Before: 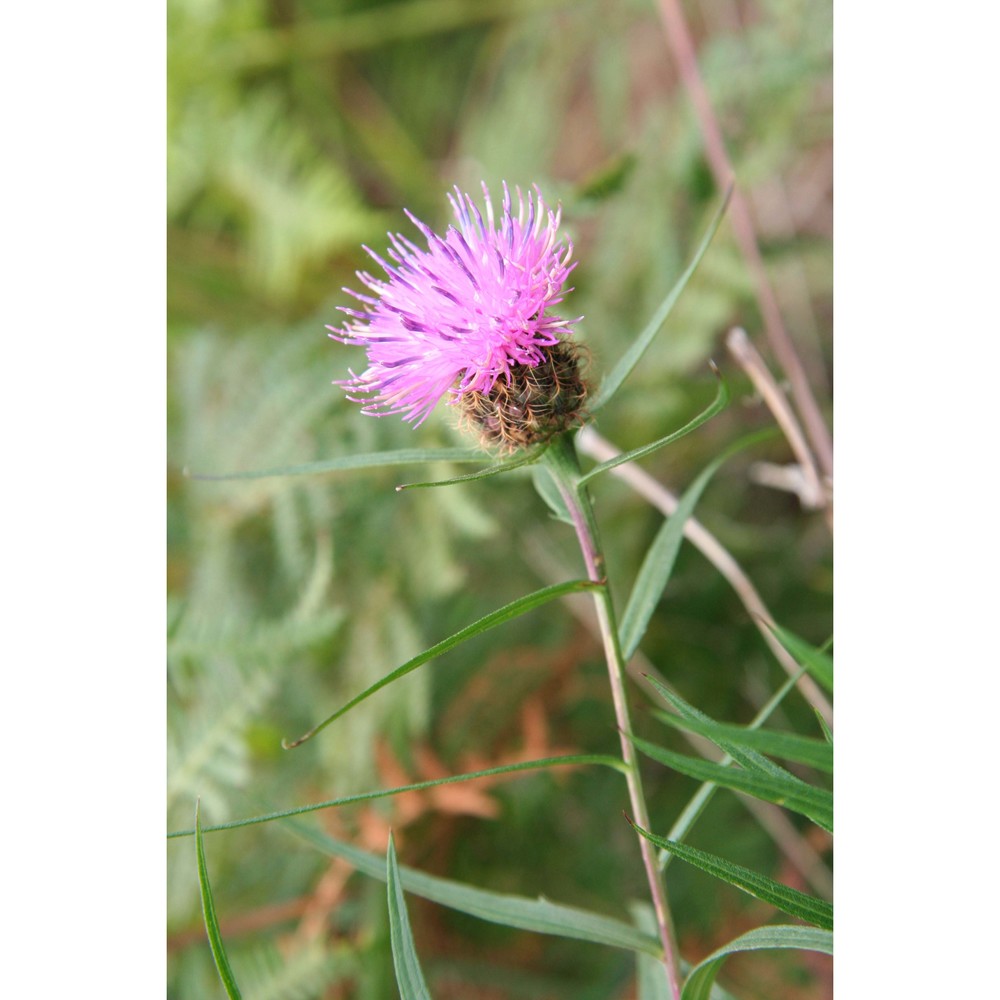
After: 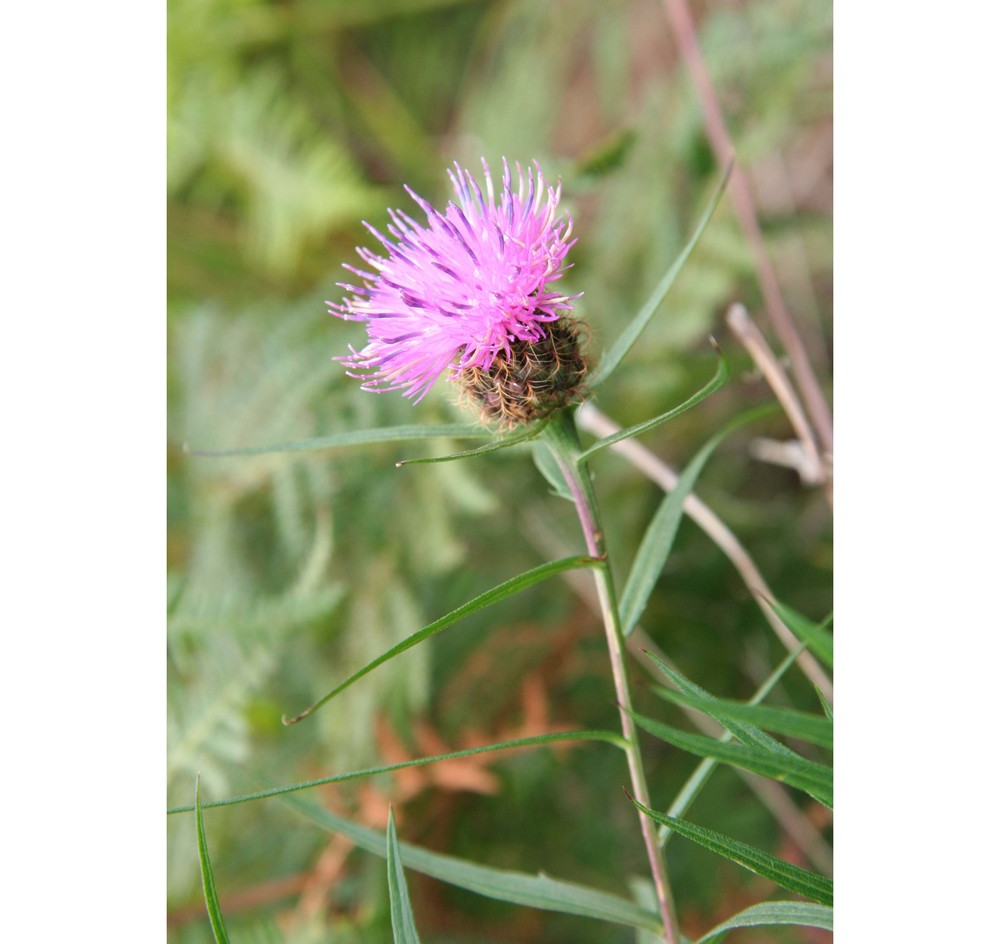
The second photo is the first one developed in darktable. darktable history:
crop and rotate: top 2.446%, bottom 3.078%
